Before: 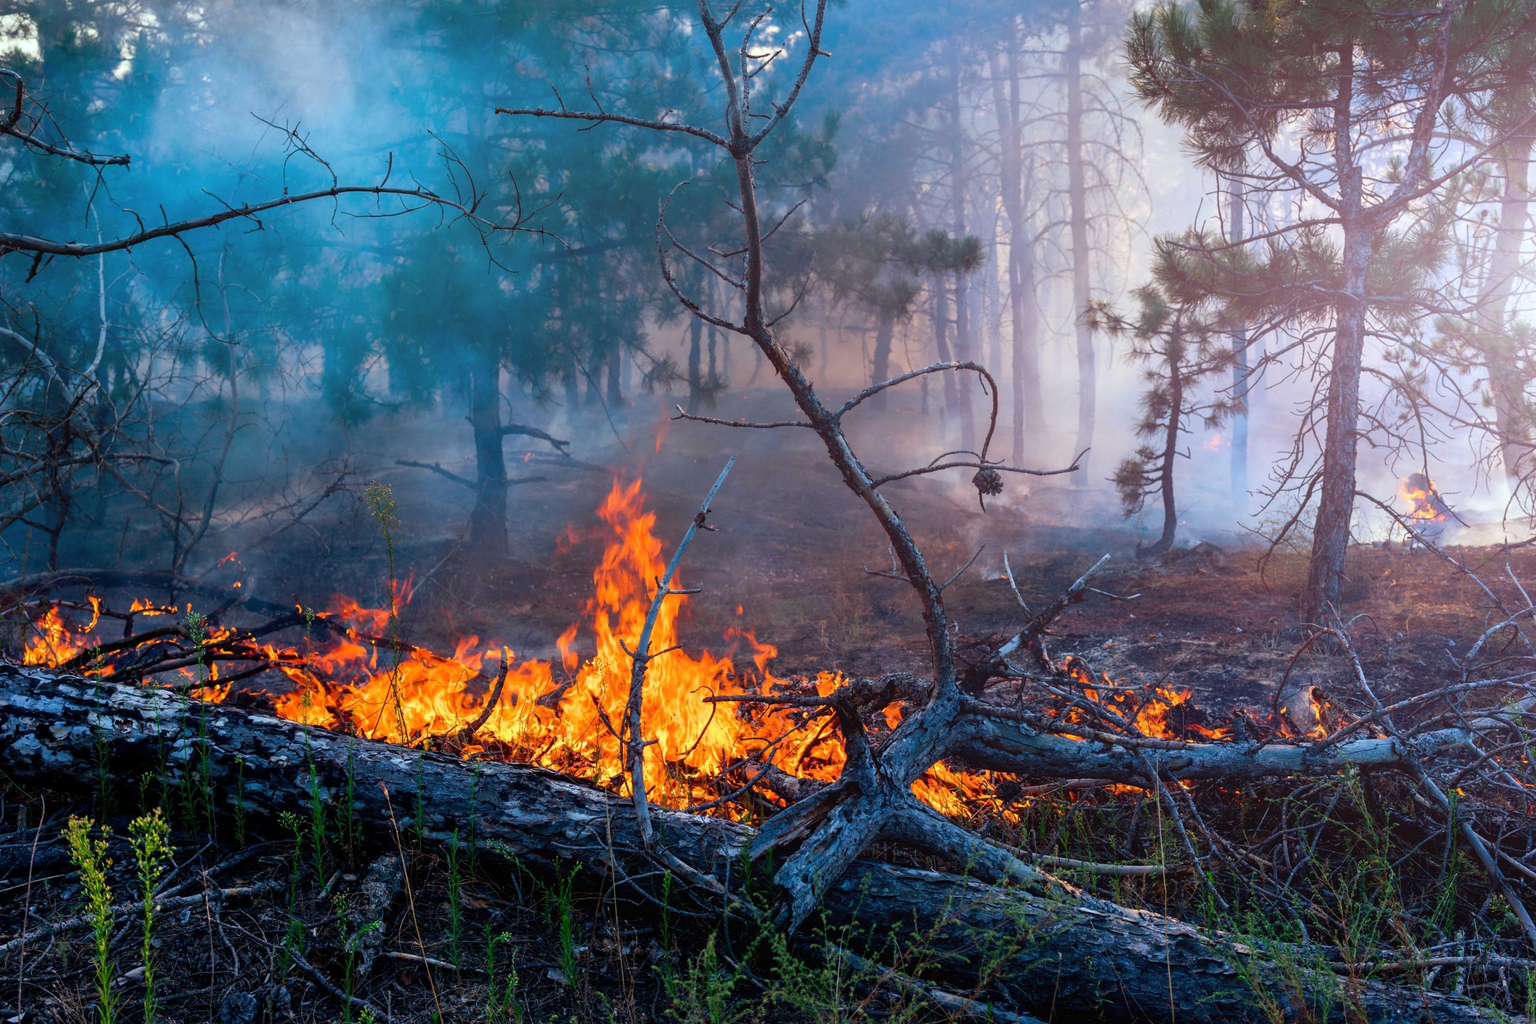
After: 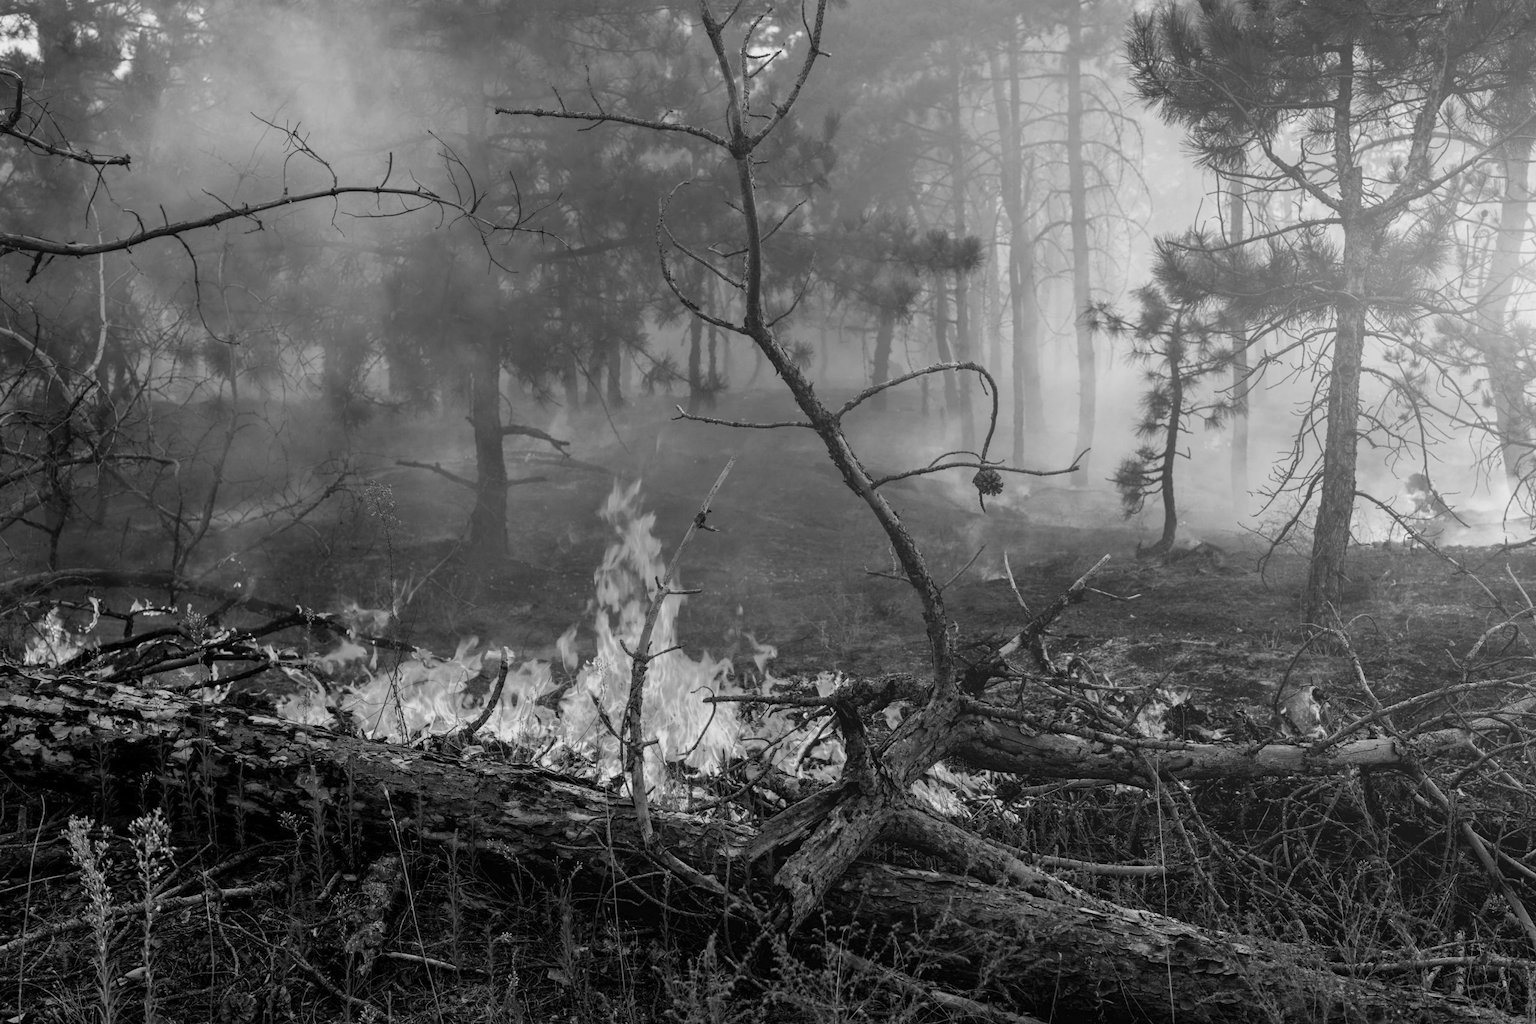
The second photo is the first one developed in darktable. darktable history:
monochrome: on, module defaults
color balance rgb: shadows lift › chroma 1%, shadows lift › hue 113°, highlights gain › chroma 0.2%, highlights gain › hue 333°, perceptual saturation grading › global saturation 20%, perceptual saturation grading › highlights -50%, perceptual saturation grading › shadows 25%, contrast -10%
